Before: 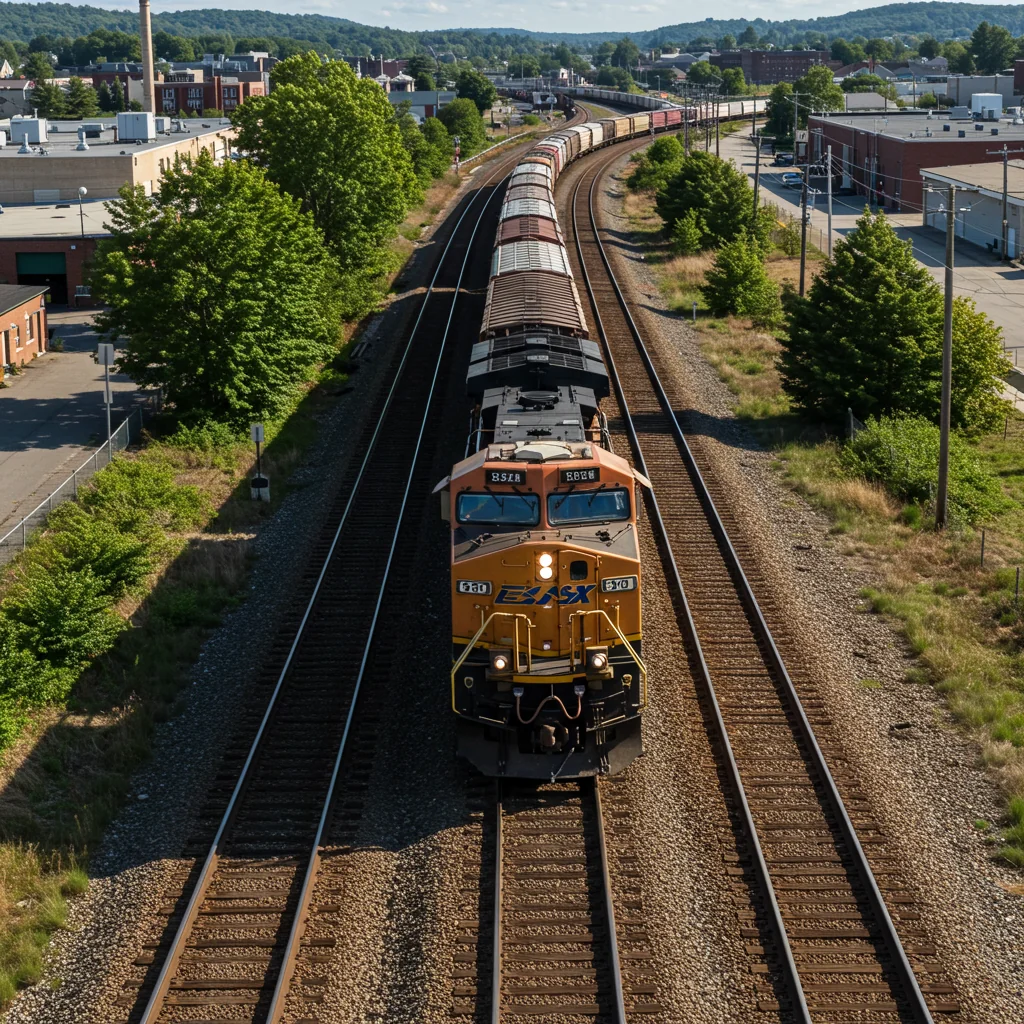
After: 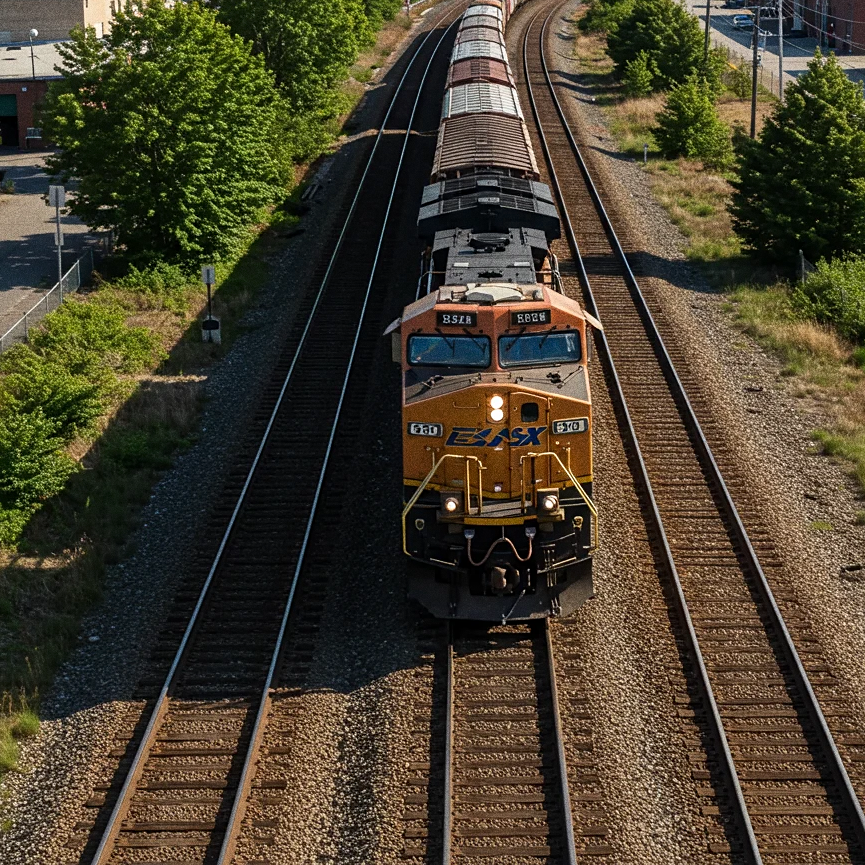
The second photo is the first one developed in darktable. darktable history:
sharpen: amount 0.2
grain: coarseness 0.09 ISO, strength 40%
crop and rotate: left 4.842%, top 15.51%, right 10.668%
